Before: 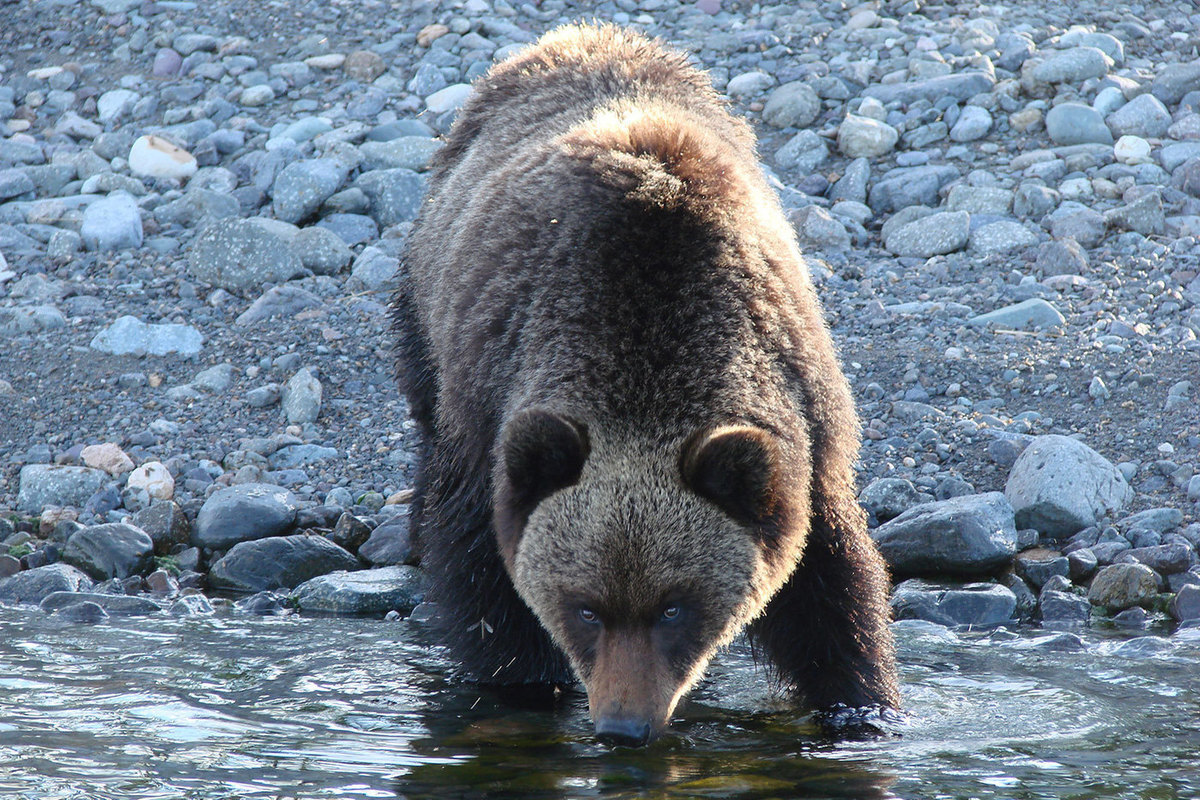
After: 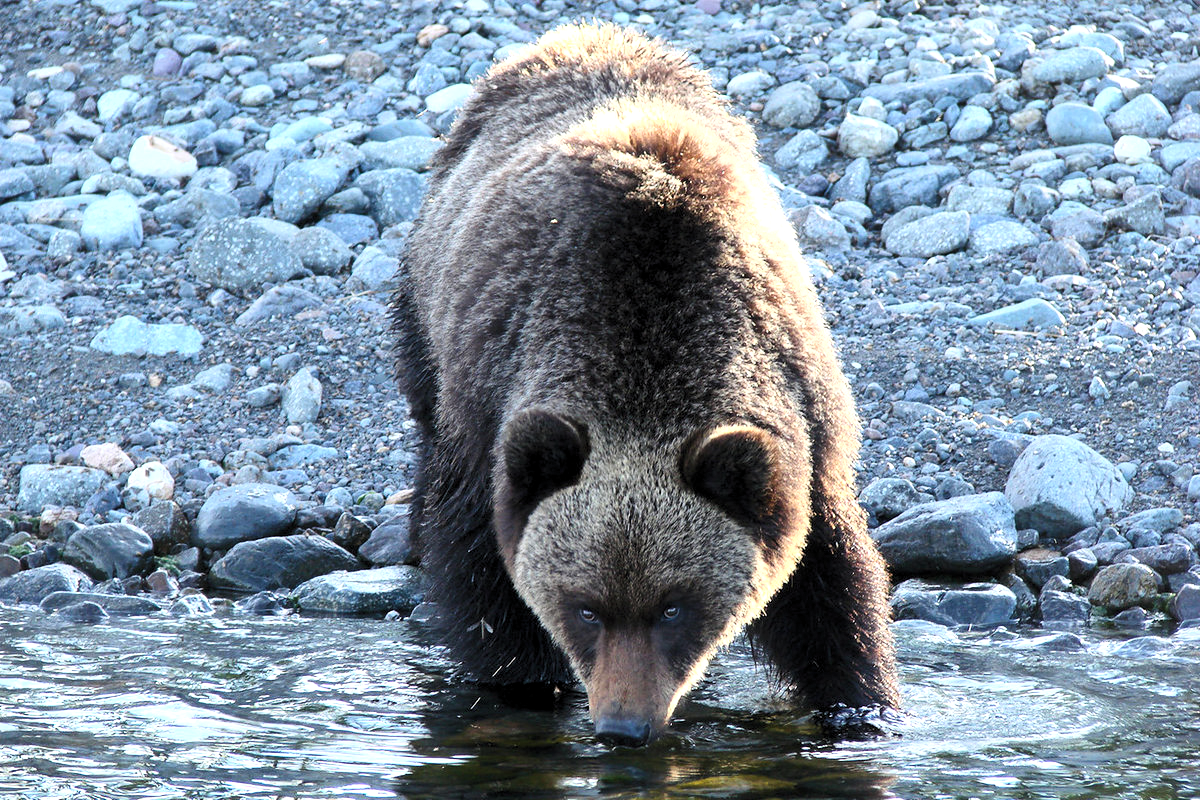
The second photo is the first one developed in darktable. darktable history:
levels: levels [0.062, 0.494, 0.925]
contrast brightness saturation: contrast 0.196, brightness 0.141, saturation 0.145
shadows and highlights: shadows 25.32, highlights -48.33, soften with gaussian
